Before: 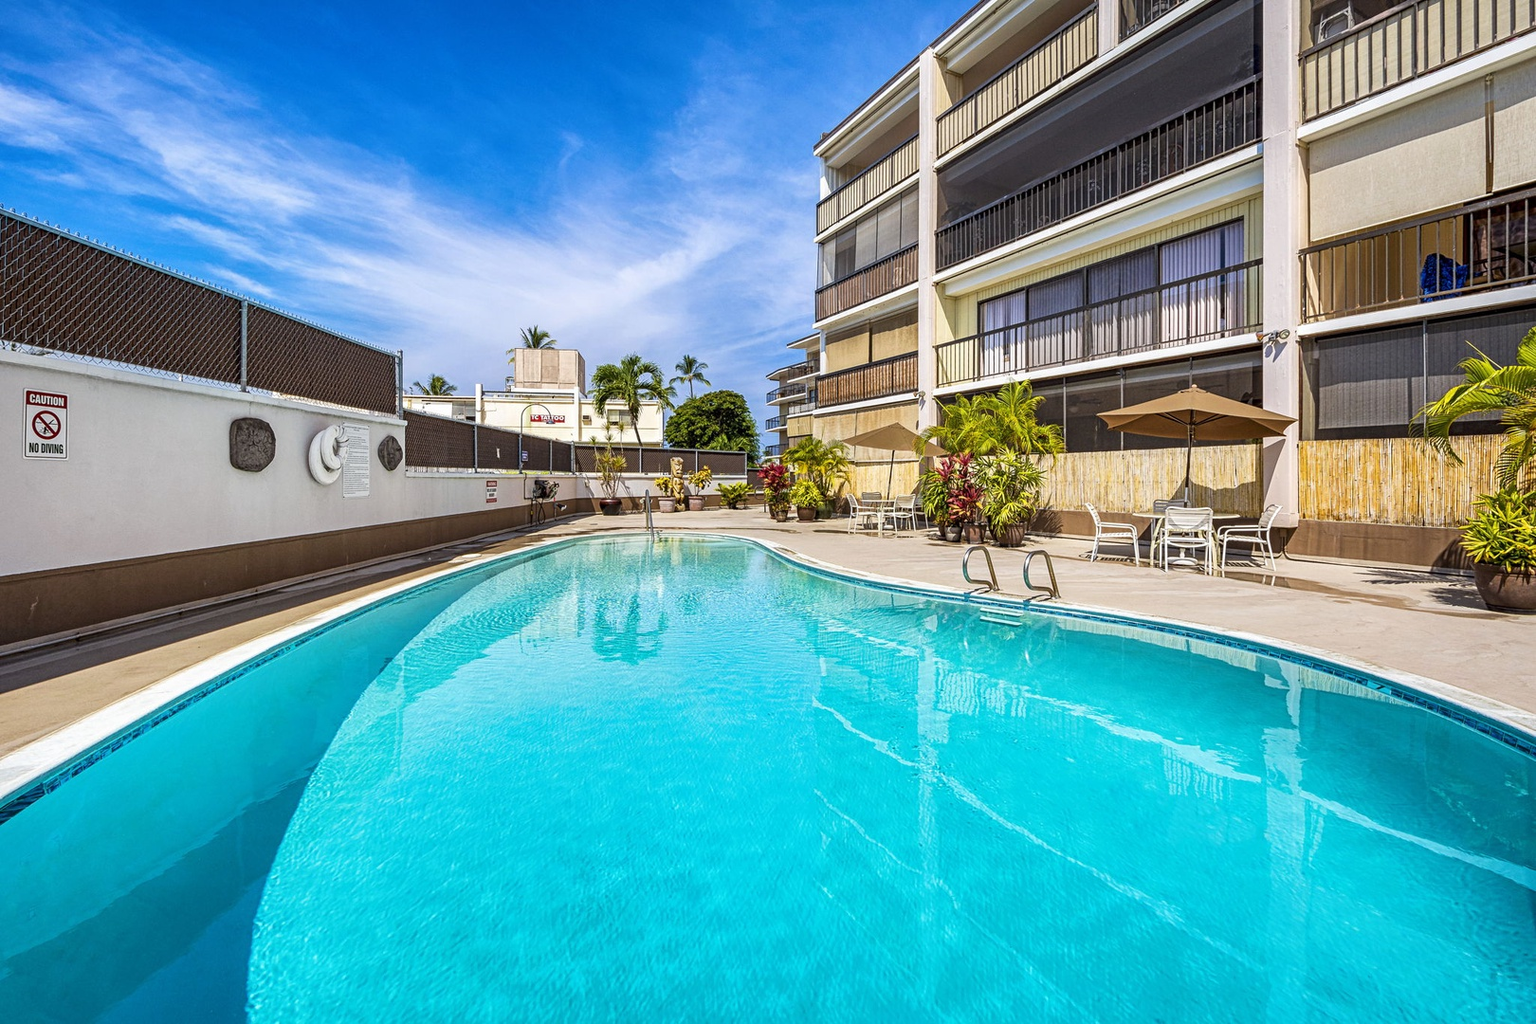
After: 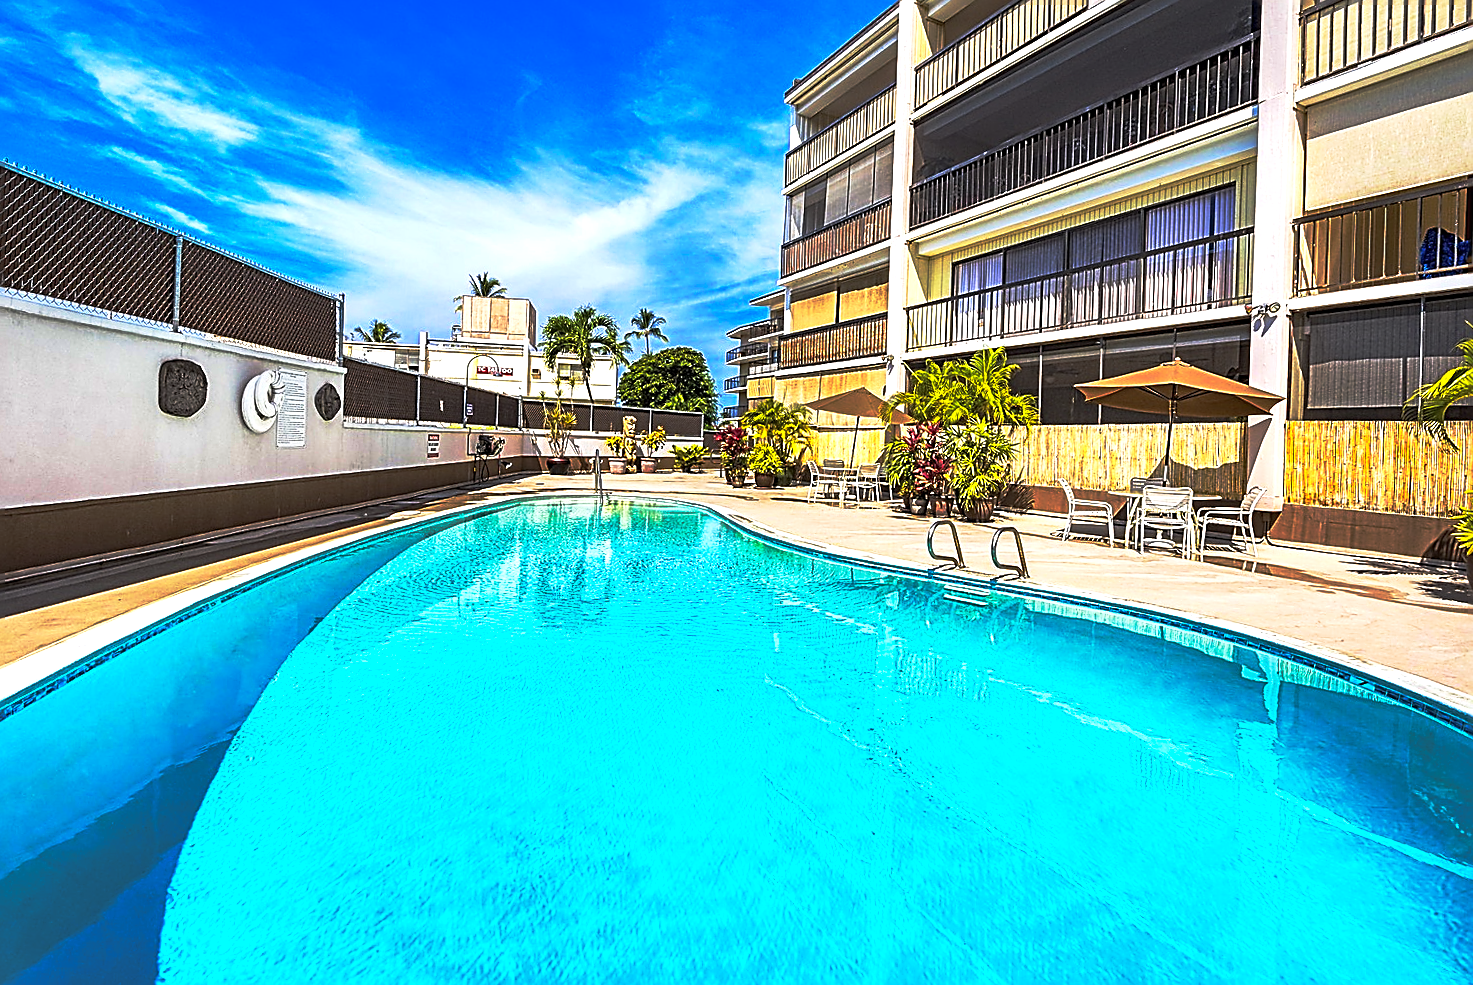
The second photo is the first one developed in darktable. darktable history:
crop and rotate: angle -1.89°, left 3.124%, top 3.682%, right 1.5%, bottom 0.611%
exposure: black level correction 0, exposure 1.001 EV, compensate highlight preservation false
base curve: curves: ch0 [(0, 0) (0.564, 0.291) (0.802, 0.731) (1, 1)], preserve colors none
tone equalizer: -8 EV -0.001 EV, -7 EV 0.003 EV, -6 EV -0.037 EV, -5 EV 0.02 EV, -4 EV -0.007 EV, -3 EV 0.014 EV, -2 EV -0.063 EV, -1 EV -0.271 EV, +0 EV -0.555 EV, edges refinement/feathering 500, mask exposure compensation -1.57 EV, preserve details no
sharpen: radius 1.635, amount 1.28
shadows and highlights: shadows 76.51, highlights -25.52, soften with gaussian
